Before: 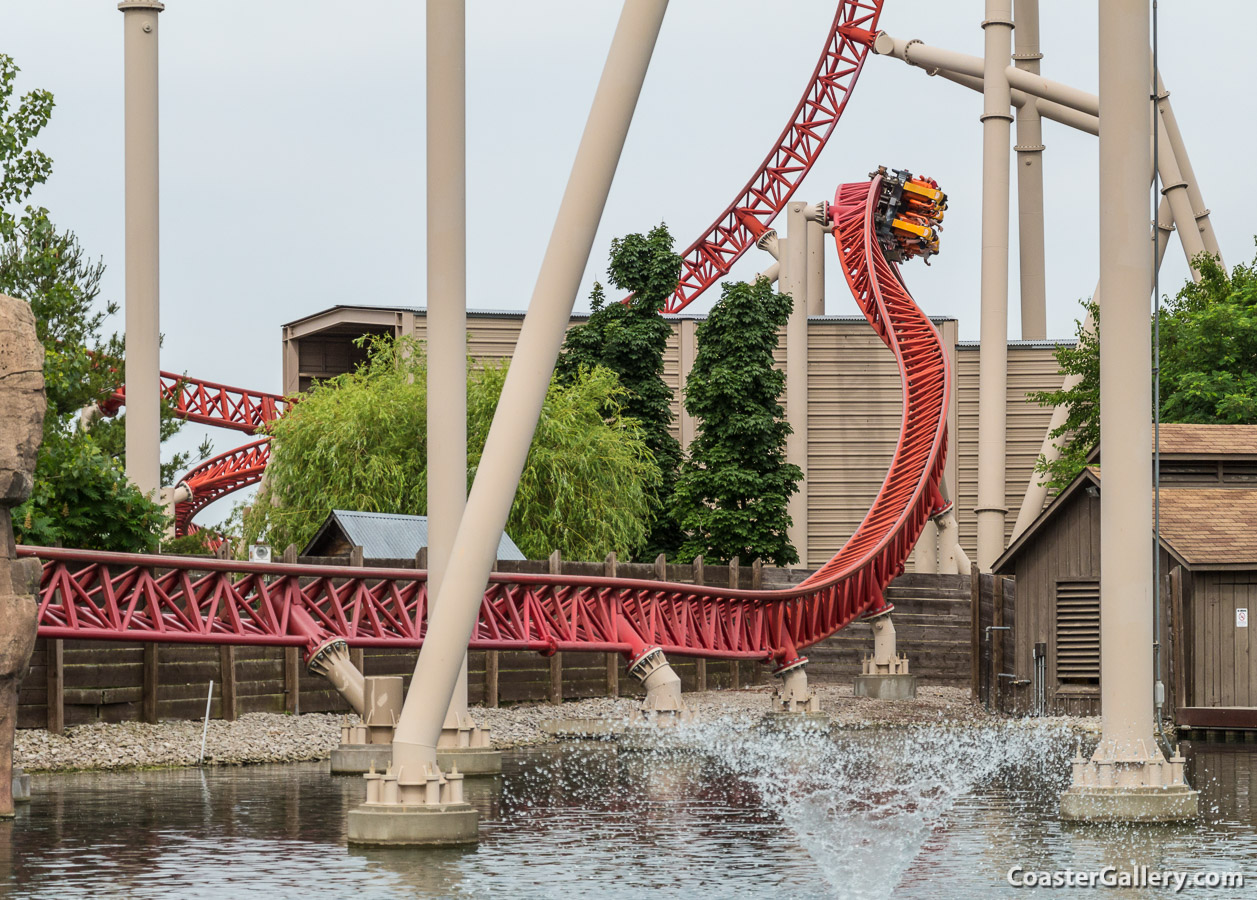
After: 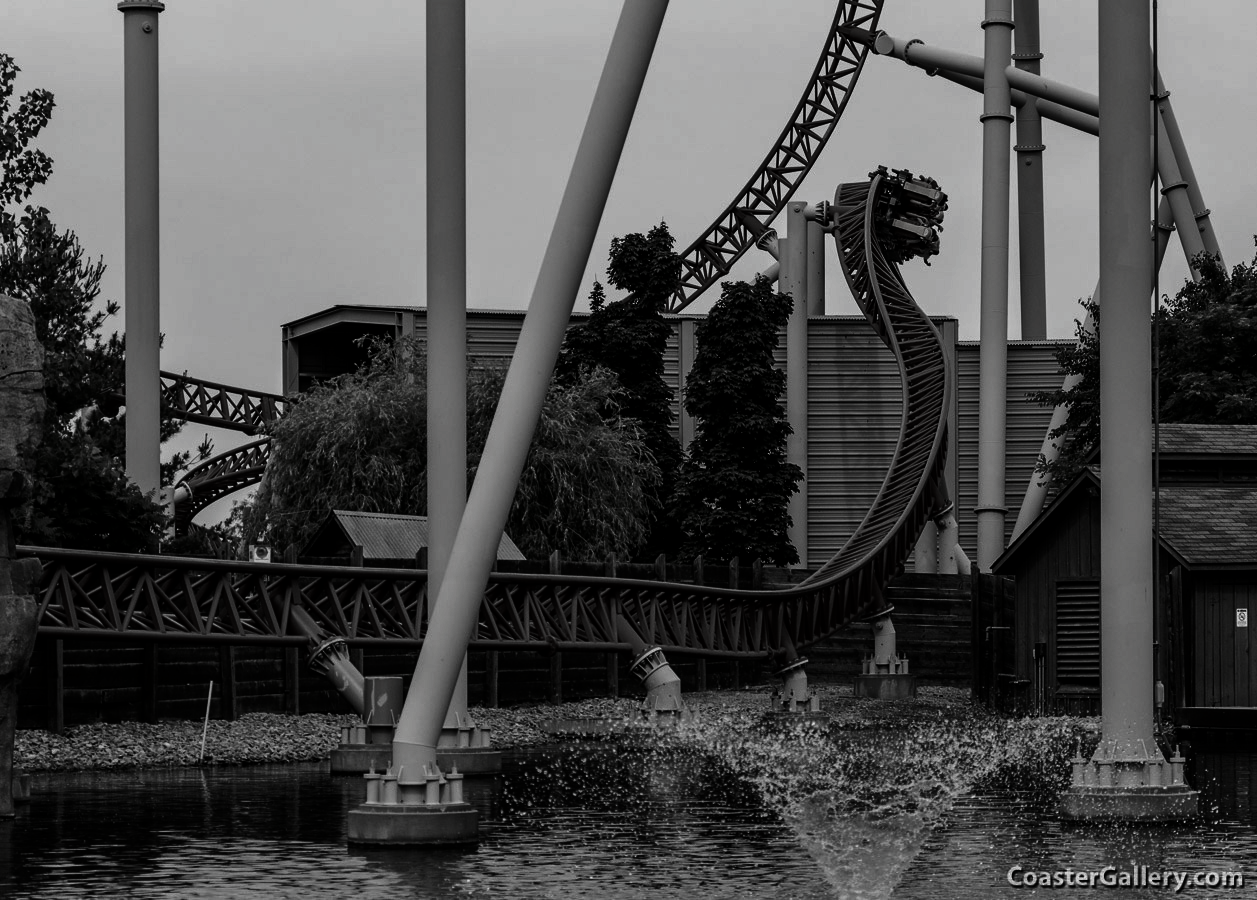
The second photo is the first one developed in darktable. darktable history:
contrast brightness saturation: contrast 0.016, brightness -0.992, saturation -0.986
color balance rgb: power › luminance -7.961%, power › chroma 1.081%, power › hue 218.09°, perceptual saturation grading › global saturation 0.403%, global vibrance 20%
